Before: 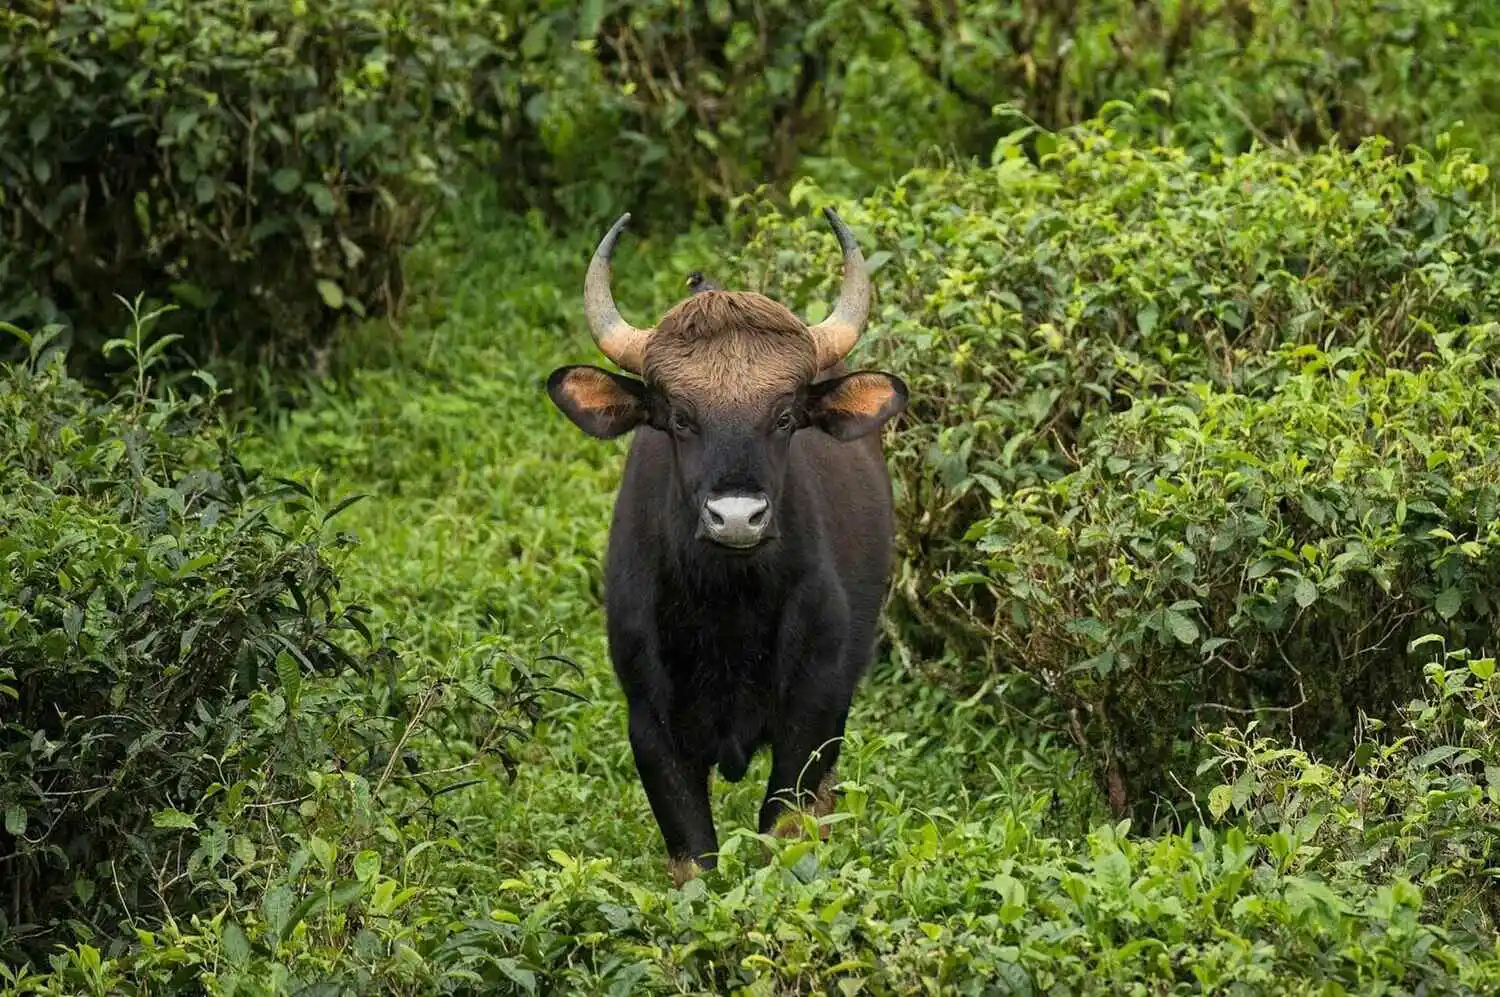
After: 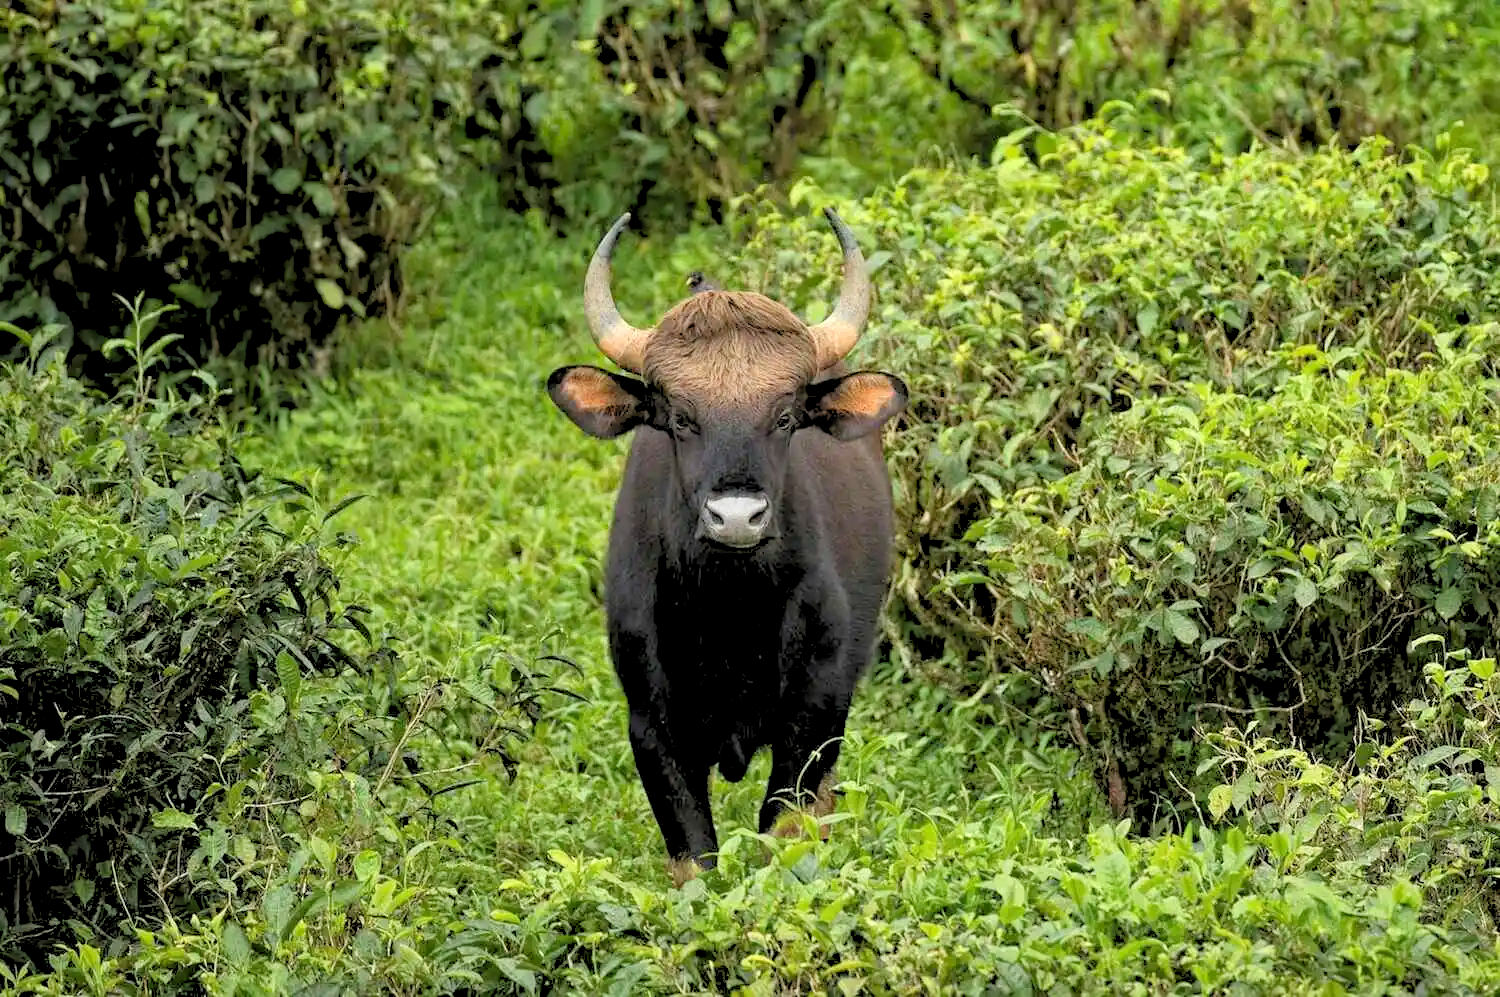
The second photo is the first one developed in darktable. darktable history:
exposure: black level correction 0.001, exposure 0.5 EV, compensate exposure bias true, compensate highlight preservation false
rgb levels: preserve colors sum RGB, levels [[0.038, 0.433, 0.934], [0, 0.5, 1], [0, 0.5, 1]]
white balance: red 1, blue 1
